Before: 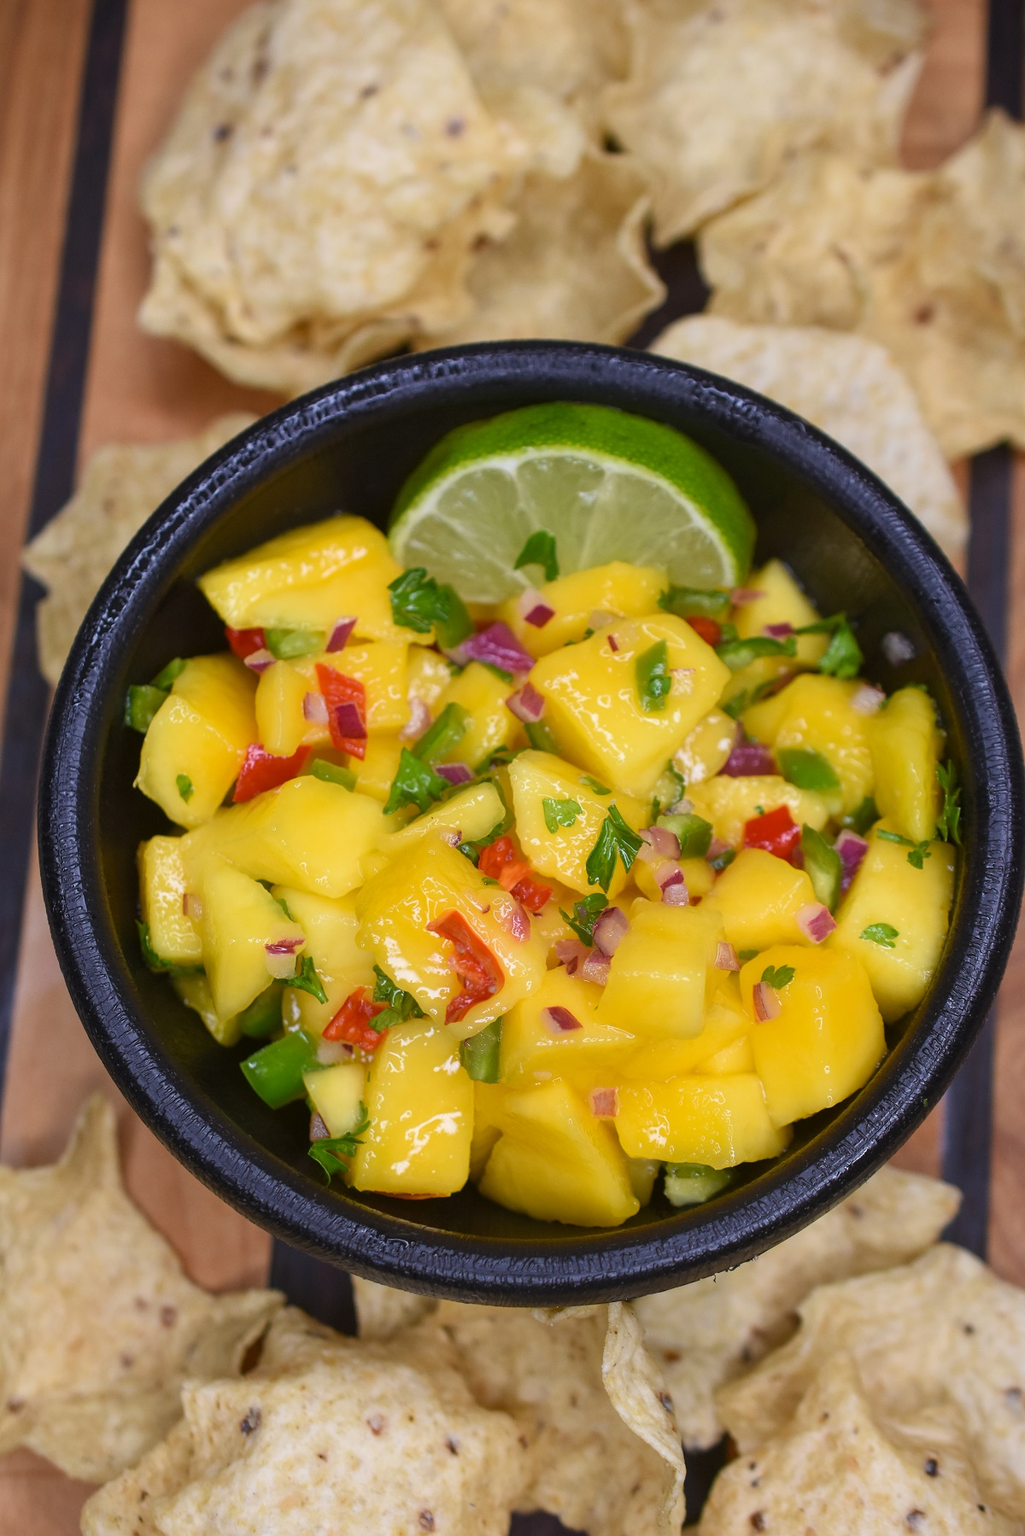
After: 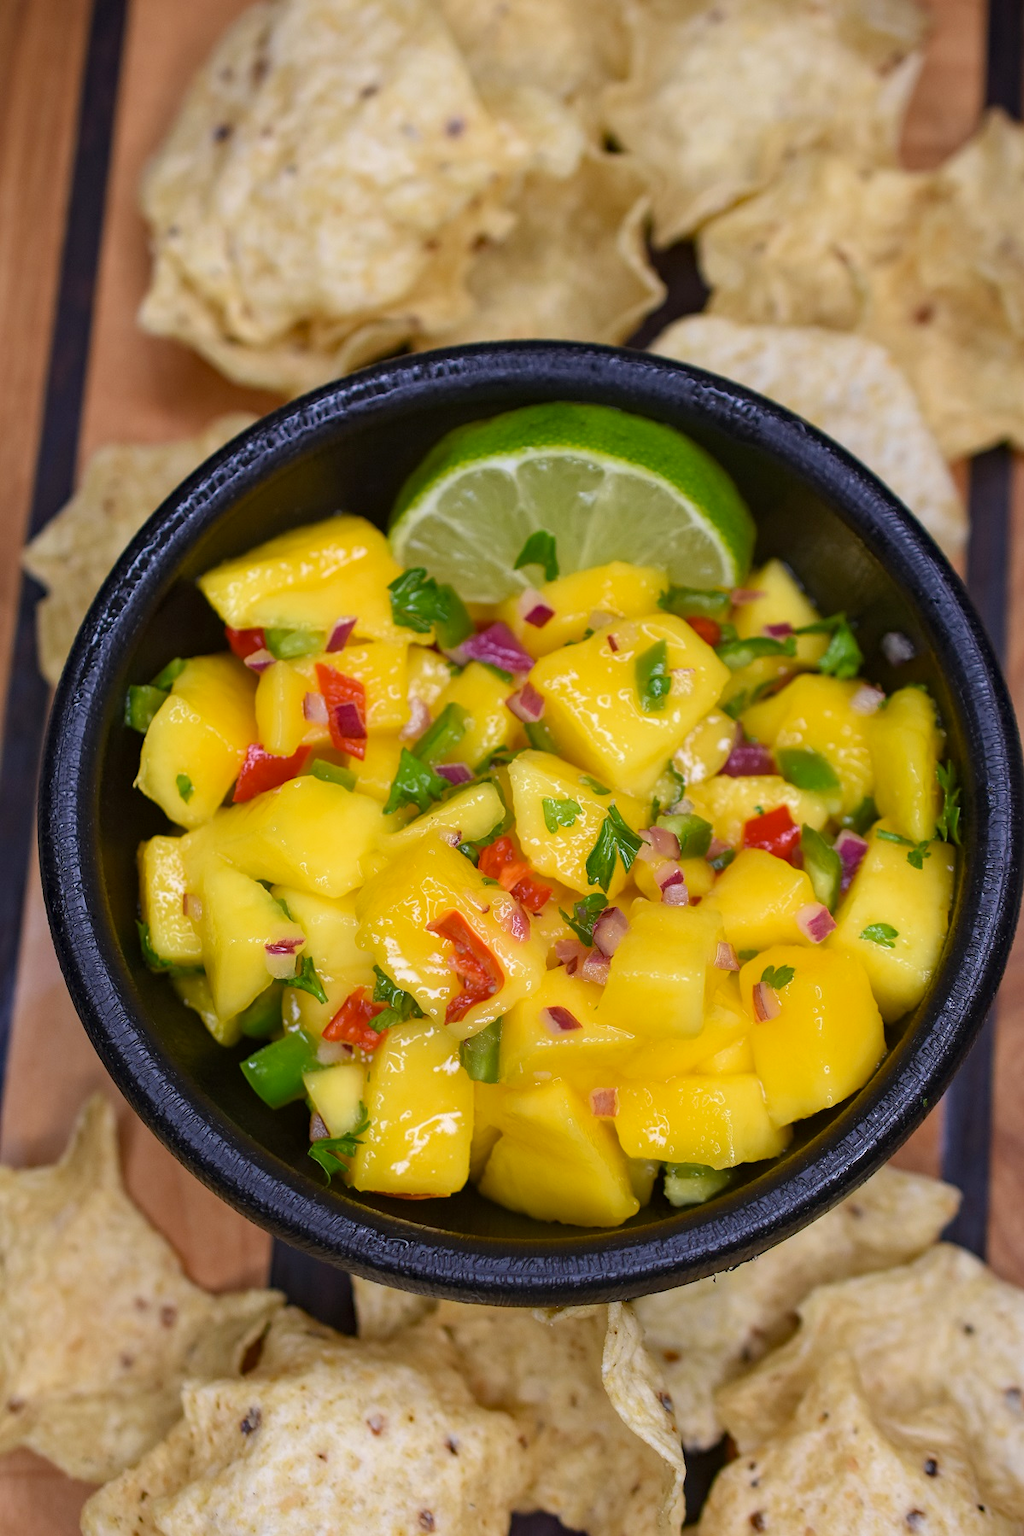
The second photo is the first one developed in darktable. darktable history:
exposure: black level correction 0.001, compensate highlight preservation false
haze removal: compatibility mode true, adaptive false
